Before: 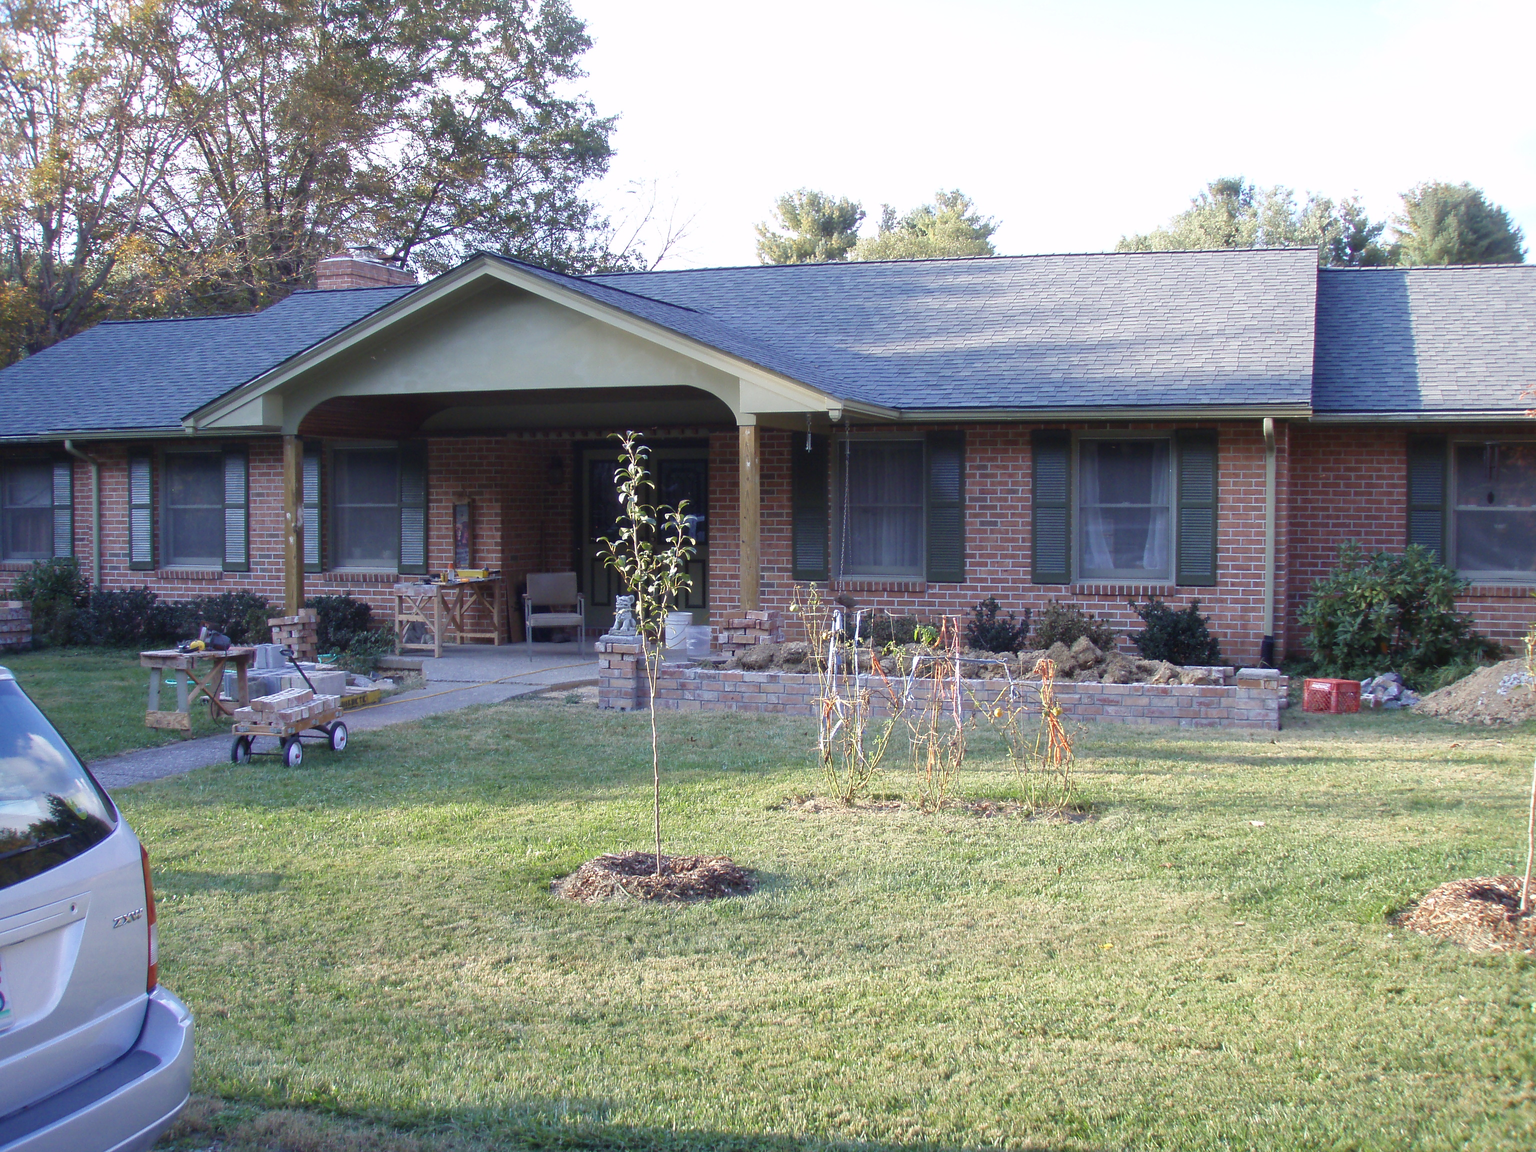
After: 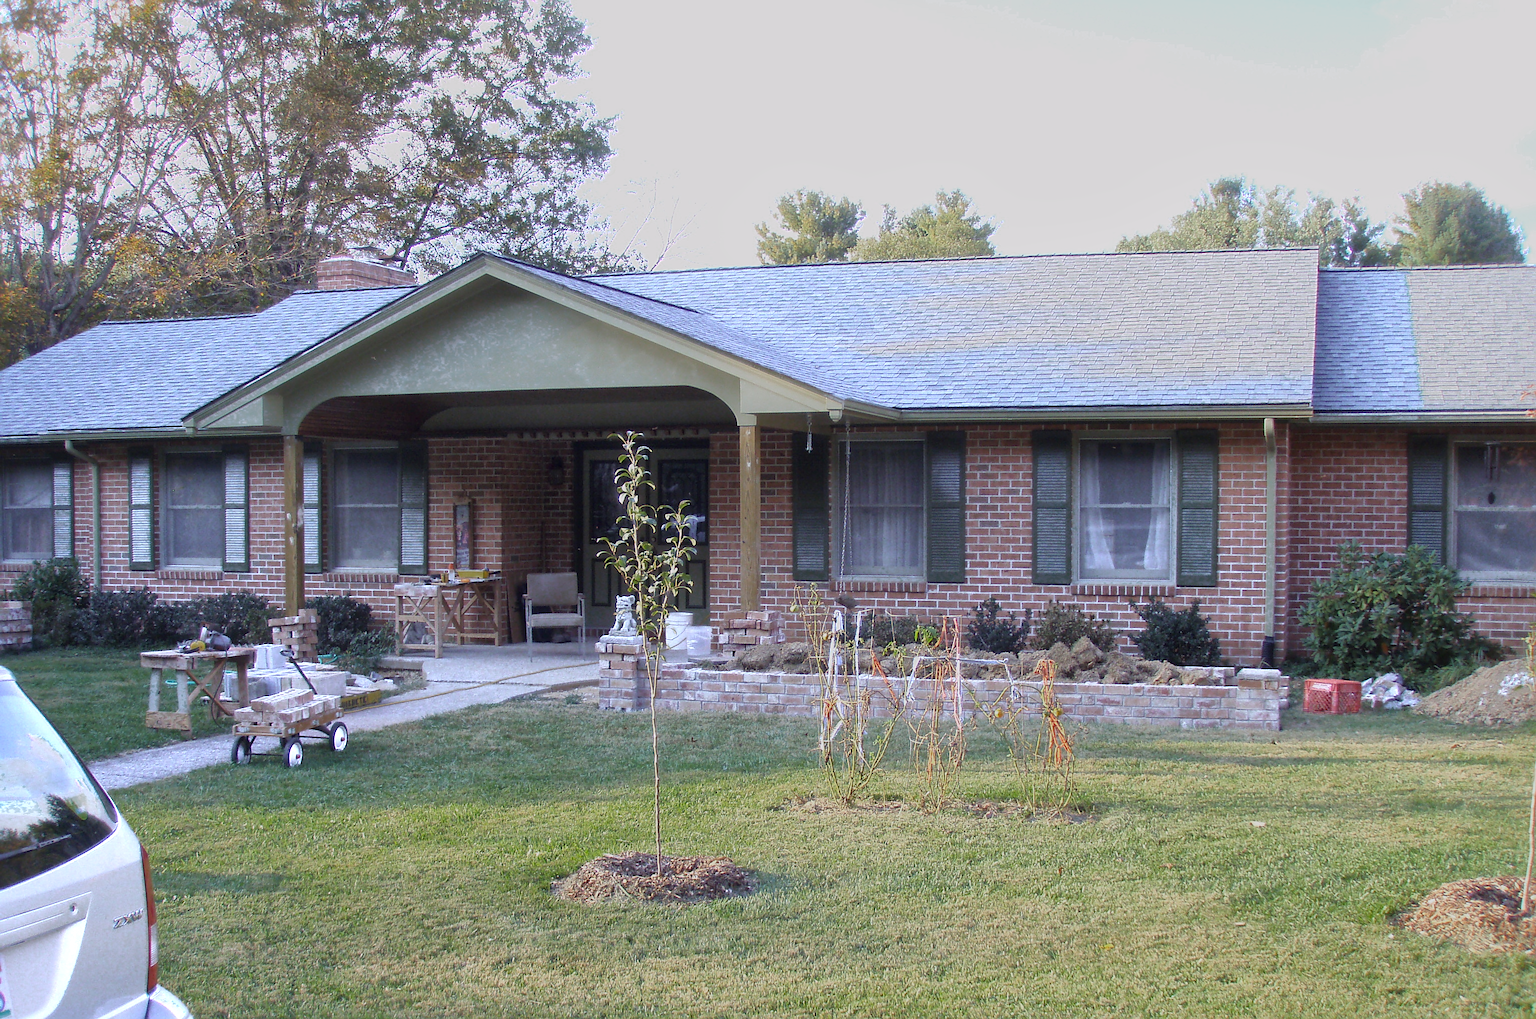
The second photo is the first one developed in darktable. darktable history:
crop and rotate: top 0%, bottom 11.49%
global tonemap: drago (1, 100), detail 1
levels: levels [0, 0.499, 1]
sharpen: on, module defaults
color zones: curves: ch0 [(0.203, 0.433) (0.607, 0.517) (0.697, 0.696) (0.705, 0.897)]
